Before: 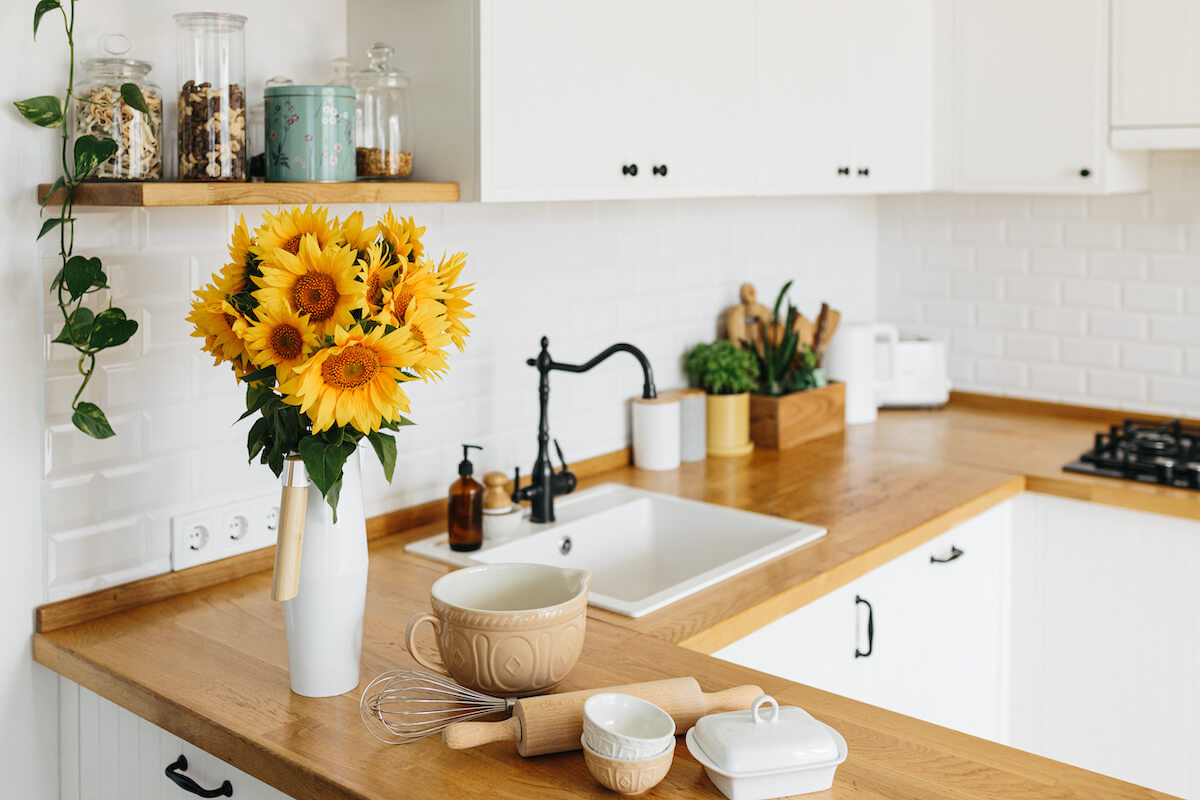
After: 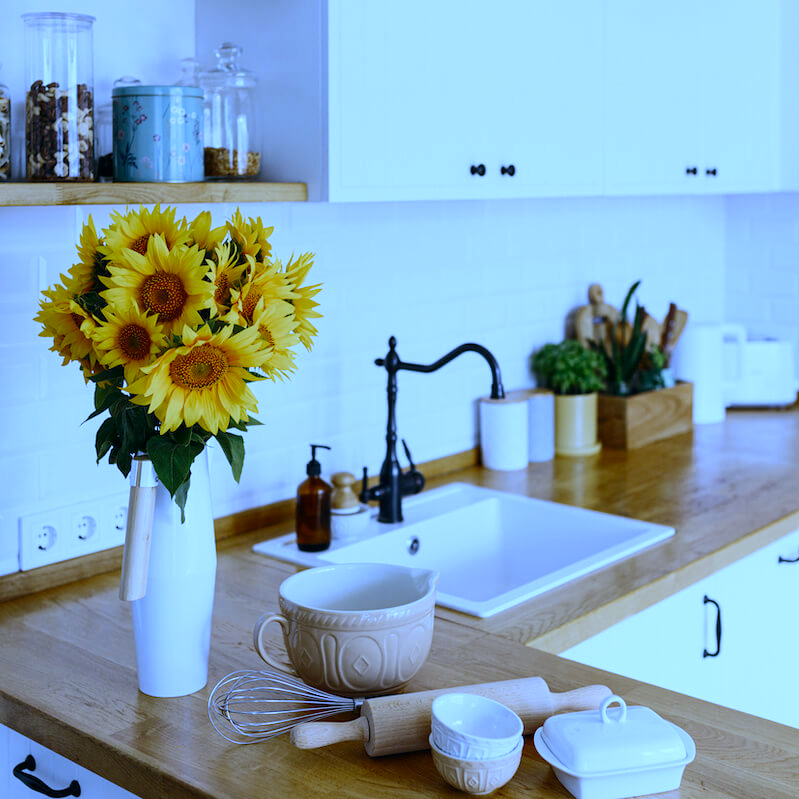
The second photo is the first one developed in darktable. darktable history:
contrast brightness saturation: contrast 0.07, brightness -0.13, saturation 0.06
white balance: red 0.766, blue 1.537
crop and rotate: left 12.673%, right 20.66%
